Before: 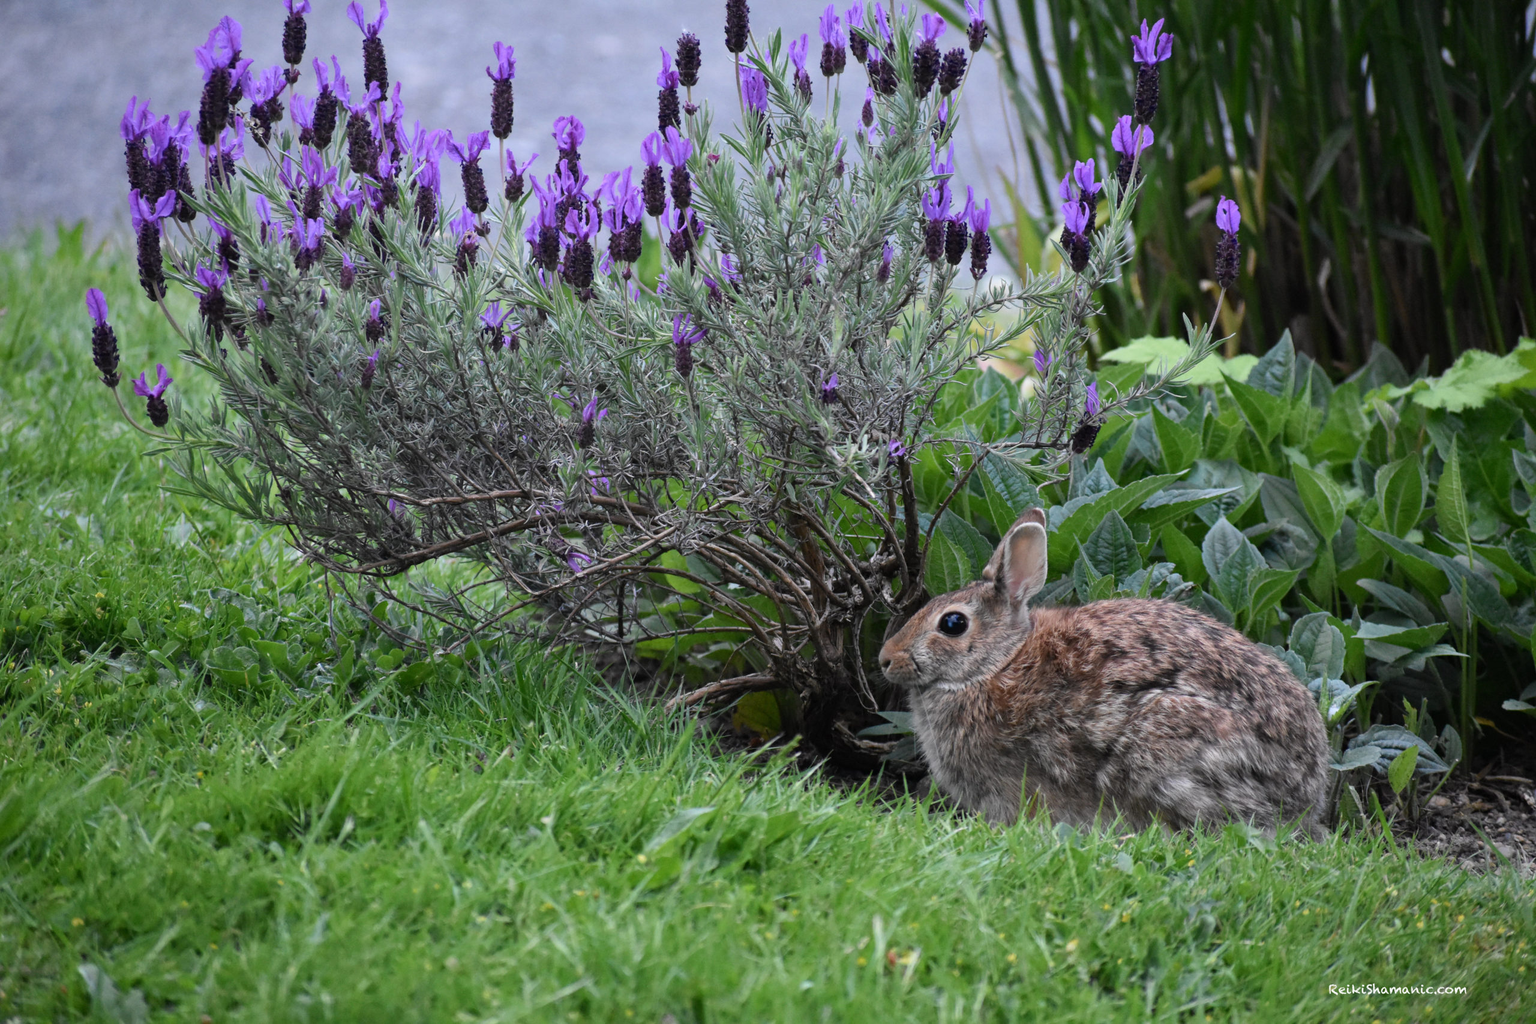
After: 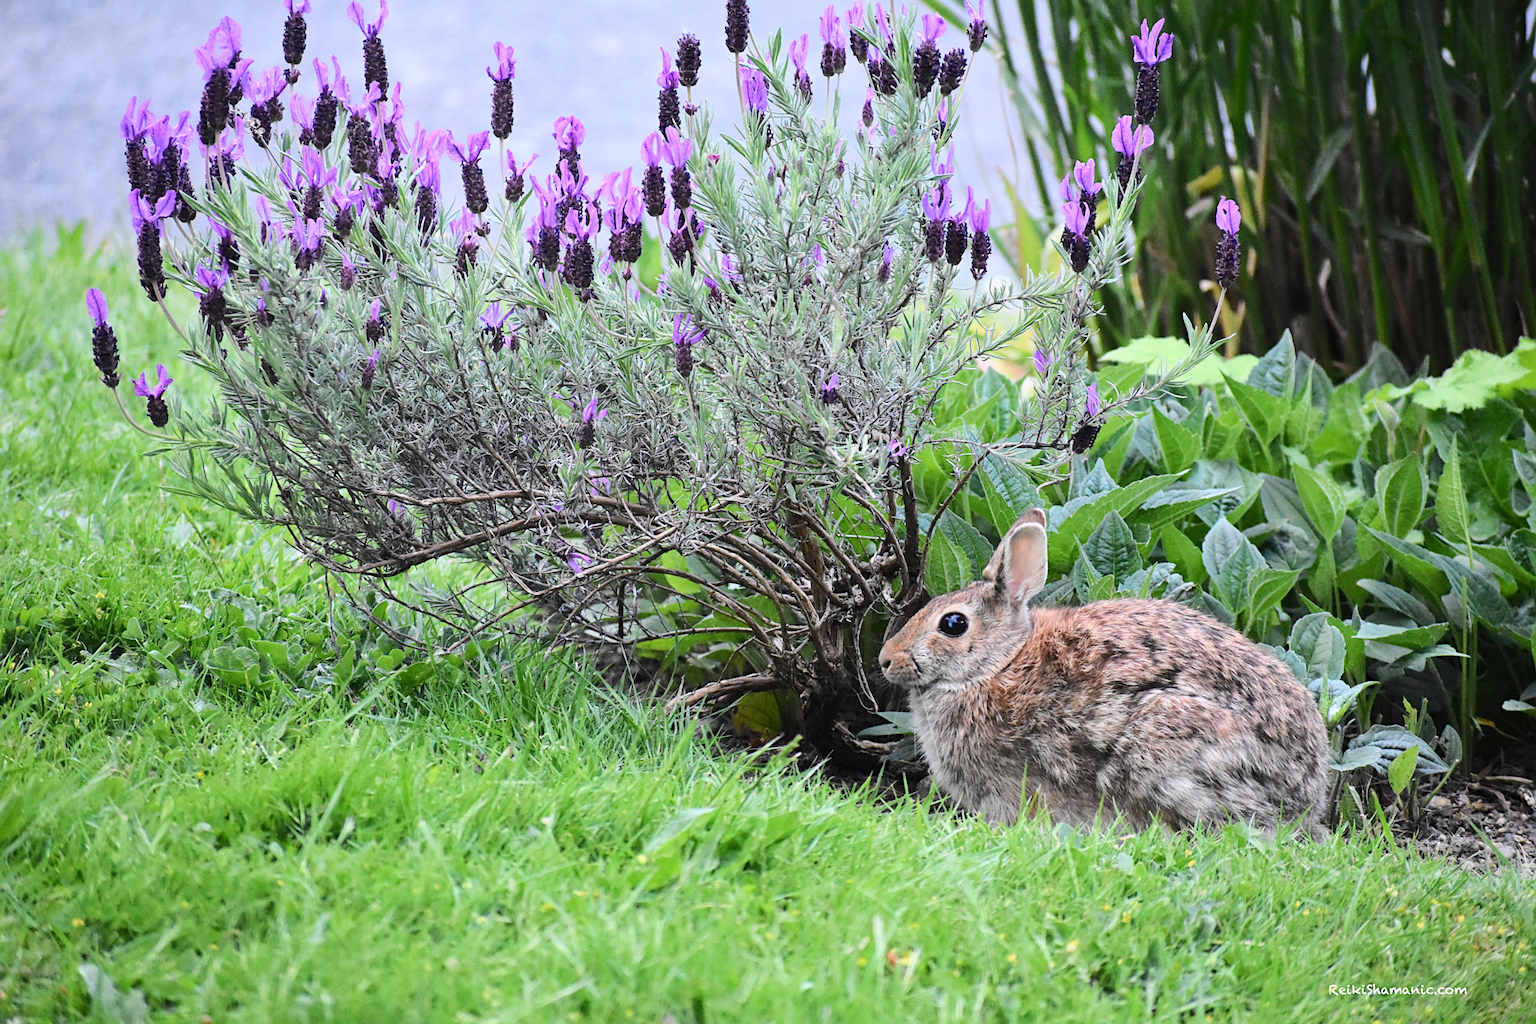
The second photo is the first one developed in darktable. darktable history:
sharpen: on, module defaults
white balance: emerald 1
base curve: curves: ch0 [(0, 0) (0.025, 0.046) (0.112, 0.277) (0.467, 0.74) (0.814, 0.929) (1, 0.942)]
